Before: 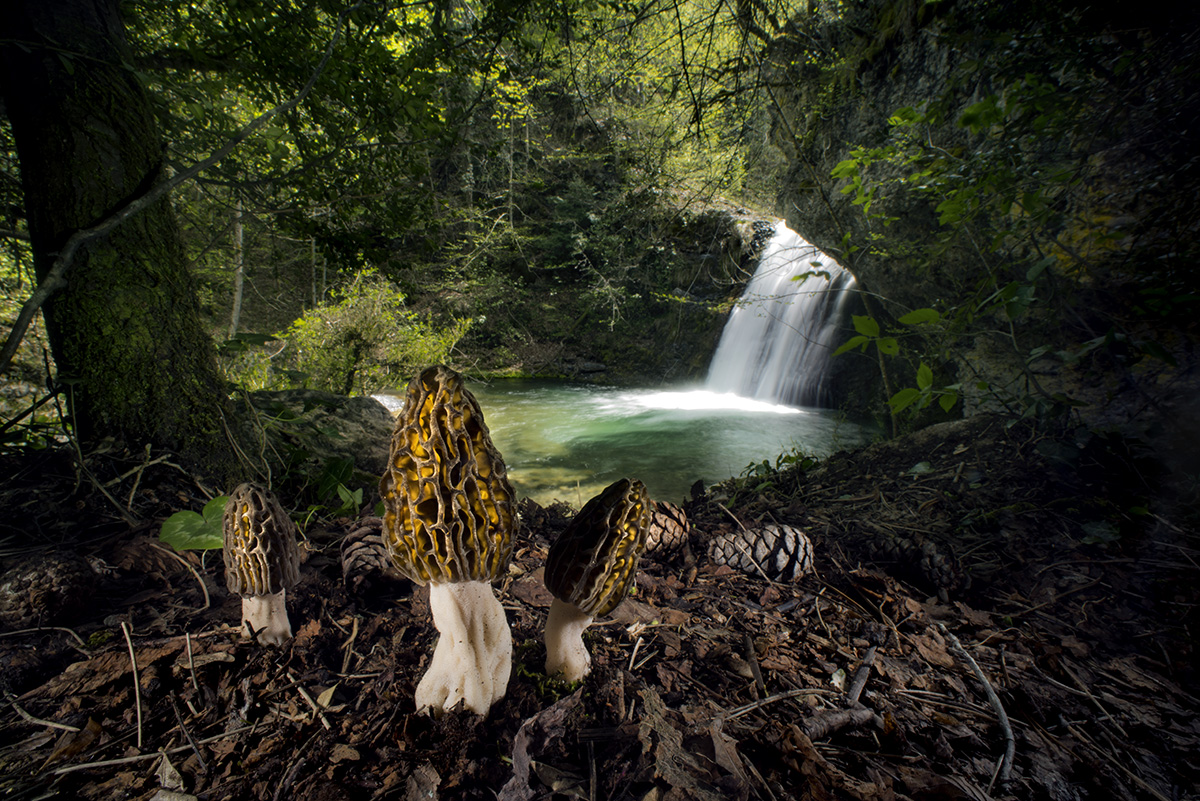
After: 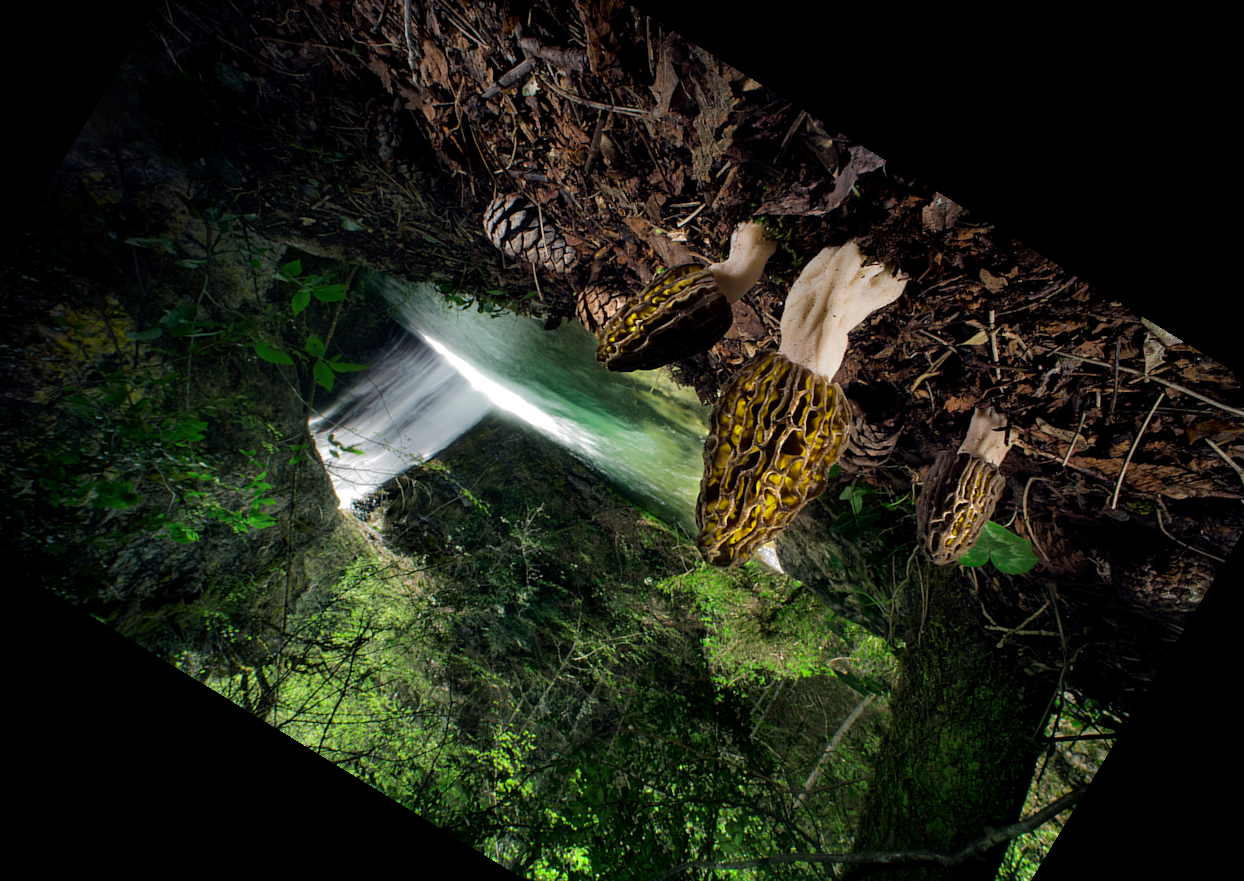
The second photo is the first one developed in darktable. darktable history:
crop and rotate: angle 148.68°, left 9.111%, top 15.603%, right 4.588%, bottom 17.041%
color zones: curves: ch2 [(0, 0.5) (0.143, 0.517) (0.286, 0.571) (0.429, 0.522) (0.571, 0.5) (0.714, 0.5) (0.857, 0.5) (1, 0.5)]
